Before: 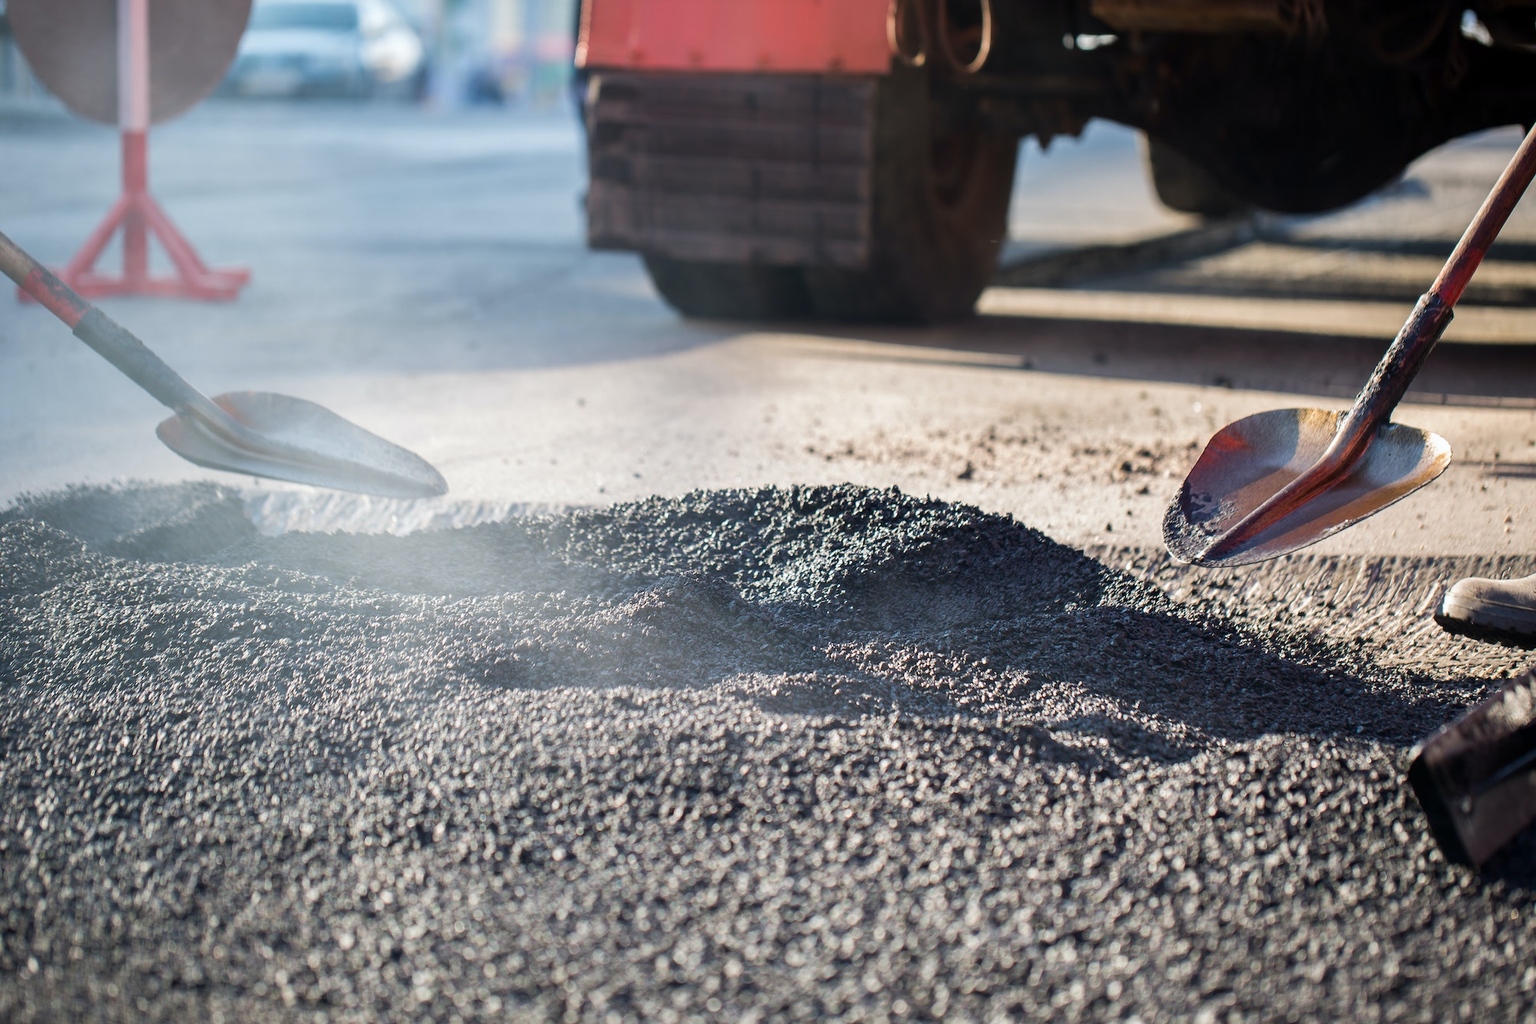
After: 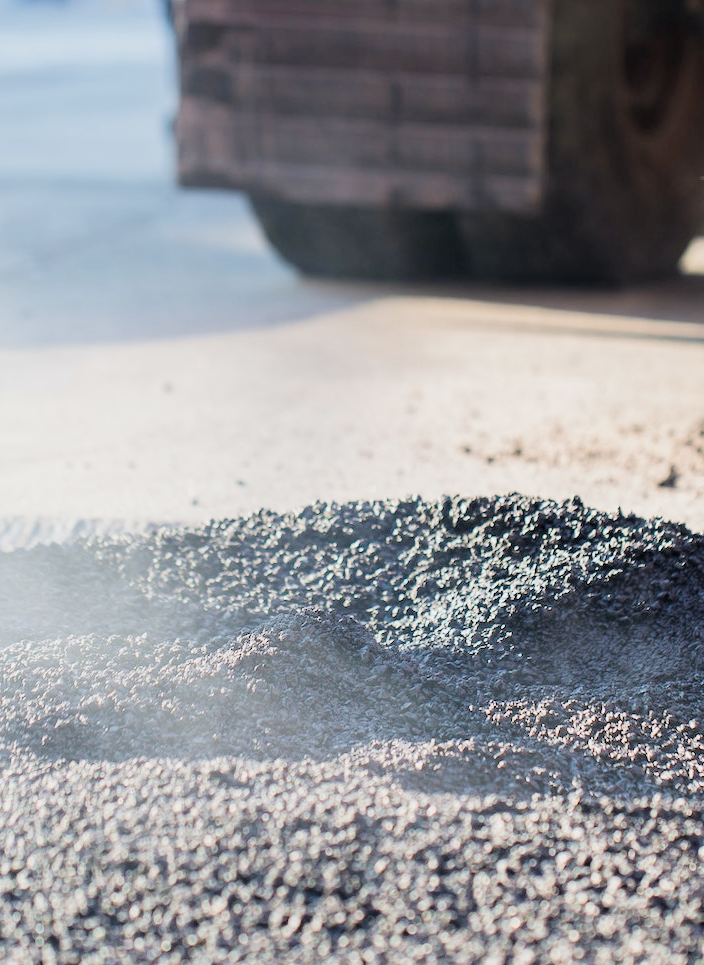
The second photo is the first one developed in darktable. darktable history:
filmic rgb: black relative exposure -6.68 EV, white relative exposure 4.56 EV, hardness 3.25
crop and rotate: left 29.476%, top 10.214%, right 35.32%, bottom 17.333%
exposure: black level correction 0, exposure 0.95 EV, compensate exposure bias true, compensate highlight preservation false
